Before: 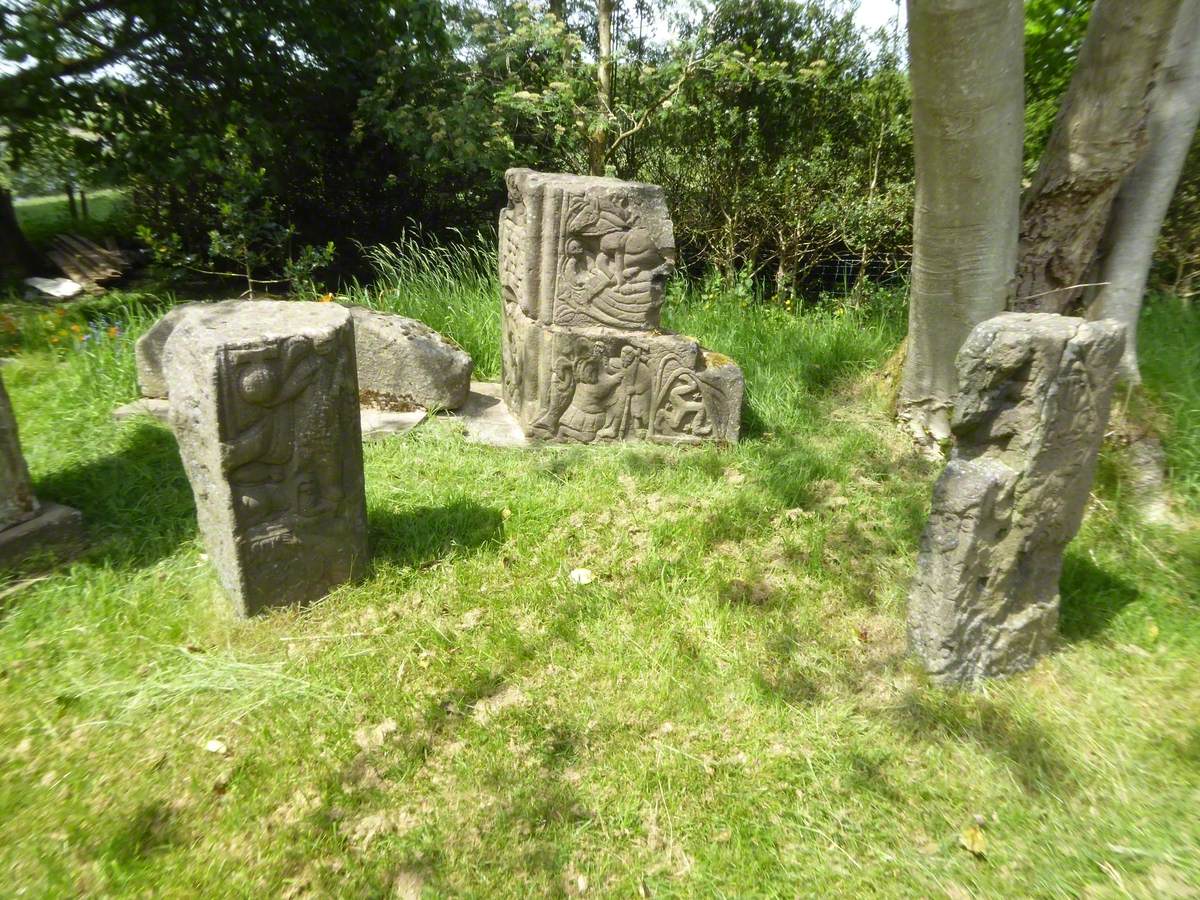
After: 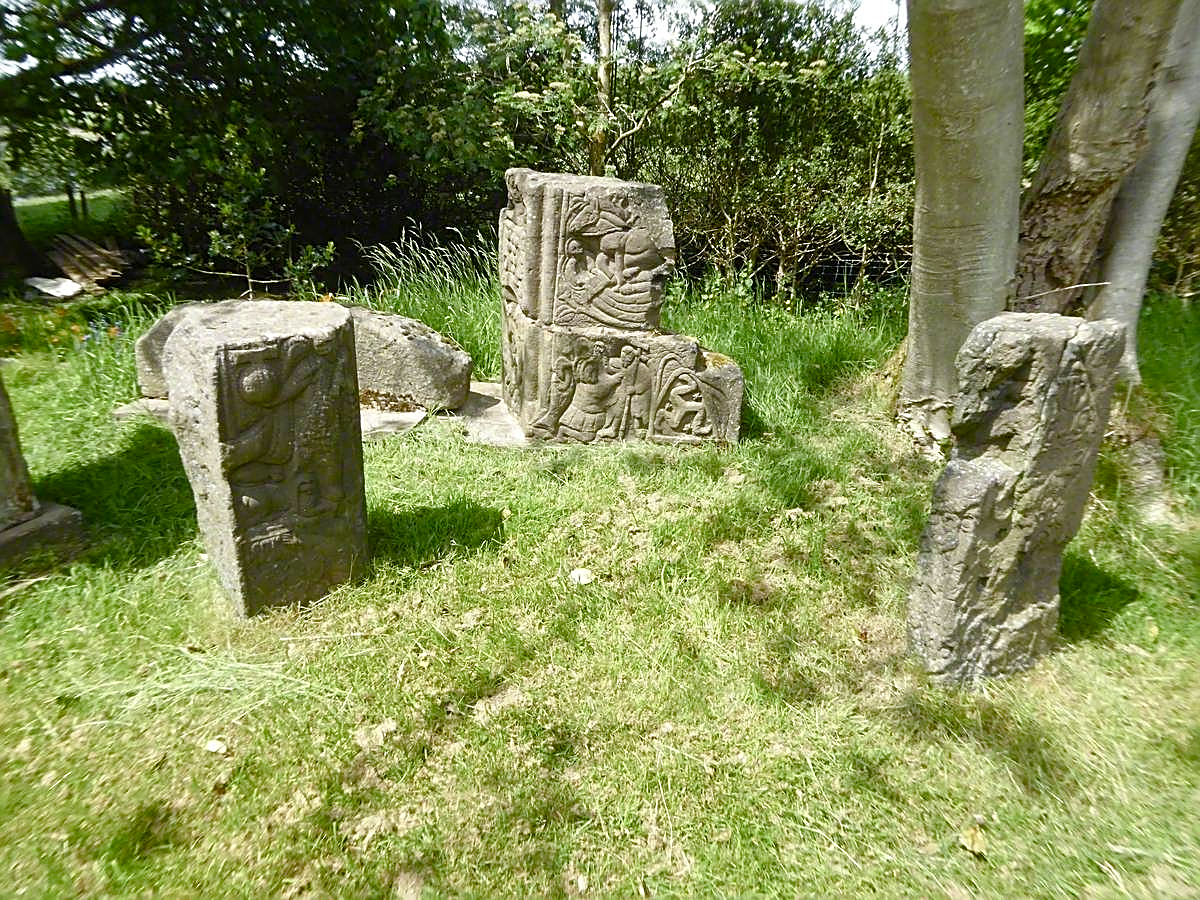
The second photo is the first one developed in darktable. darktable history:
color balance rgb: perceptual saturation grading › global saturation 20%, perceptual saturation grading › highlights -49.496%, perceptual saturation grading › shadows 25.636%
sharpen: amount 0.888
